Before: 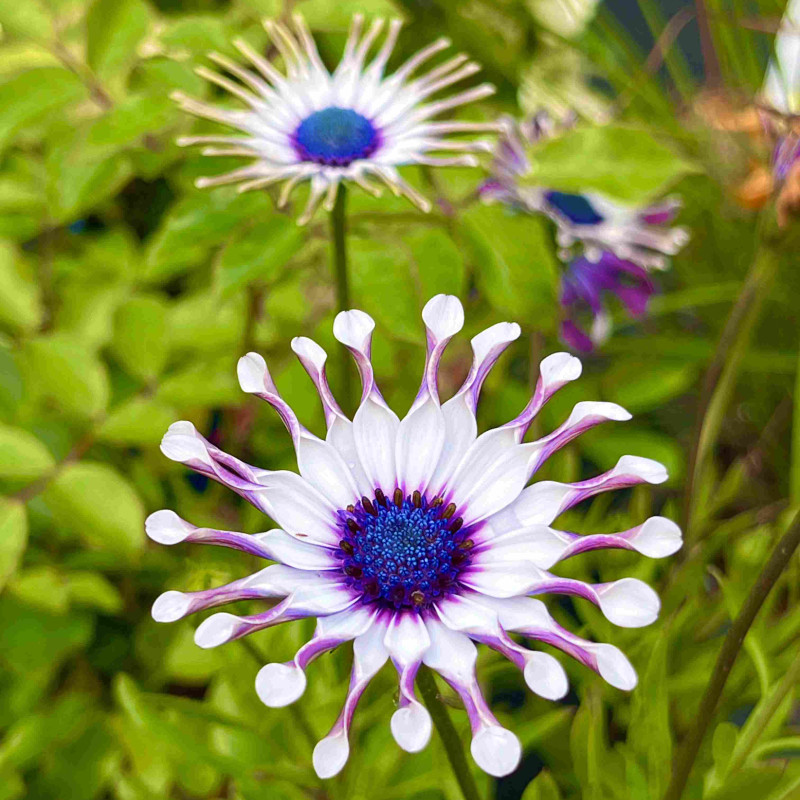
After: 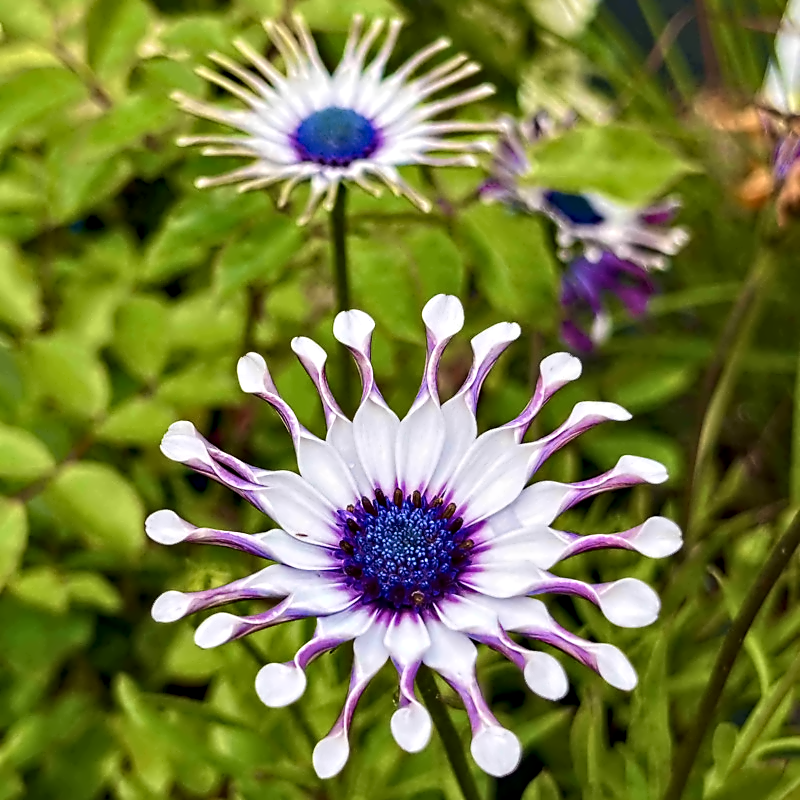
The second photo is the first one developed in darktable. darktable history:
tone equalizer: -8 EV -0.417 EV, -7 EV -0.389 EV, -6 EV -0.333 EV, -5 EV -0.222 EV, -3 EV 0.222 EV, -2 EV 0.333 EV, -1 EV 0.389 EV, +0 EV 0.417 EV, edges refinement/feathering 500, mask exposure compensation -1.57 EV, preserve details no
exposure: exposure -0.462 EV, compensate highlight preservation false
contrast equalizer: octaves 7, y [[0.5, 0.542, 0.583, 0.625, 0.667, 0.708], [0.5 ×6], [0.5 ×6], [0, 0.033, 0.067, 0.1, 0.133, 0.167], [0, 0.05, 0.1, 0.15, 0.2, 0.25]]
